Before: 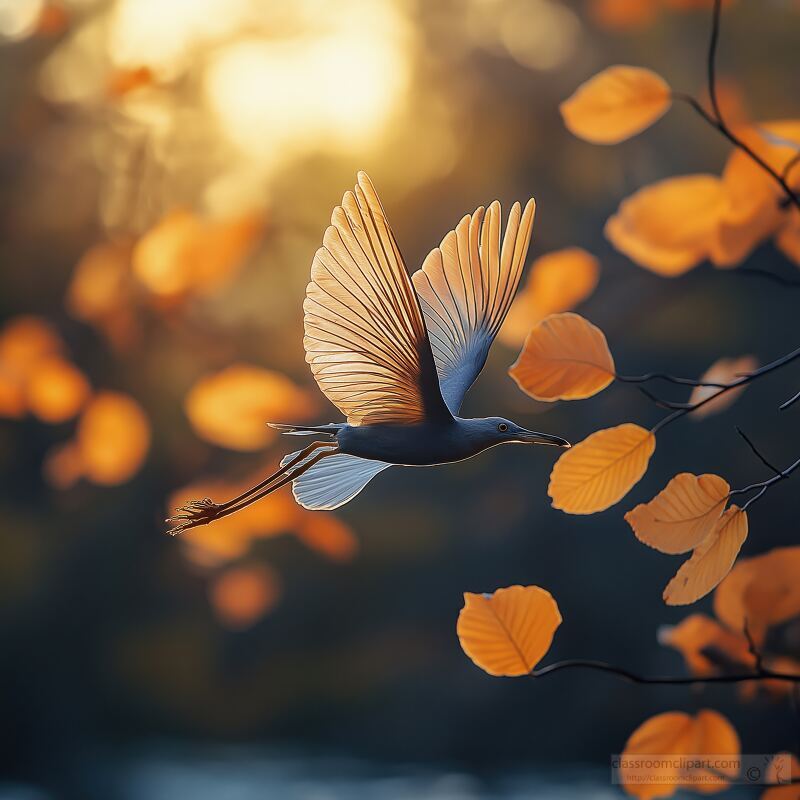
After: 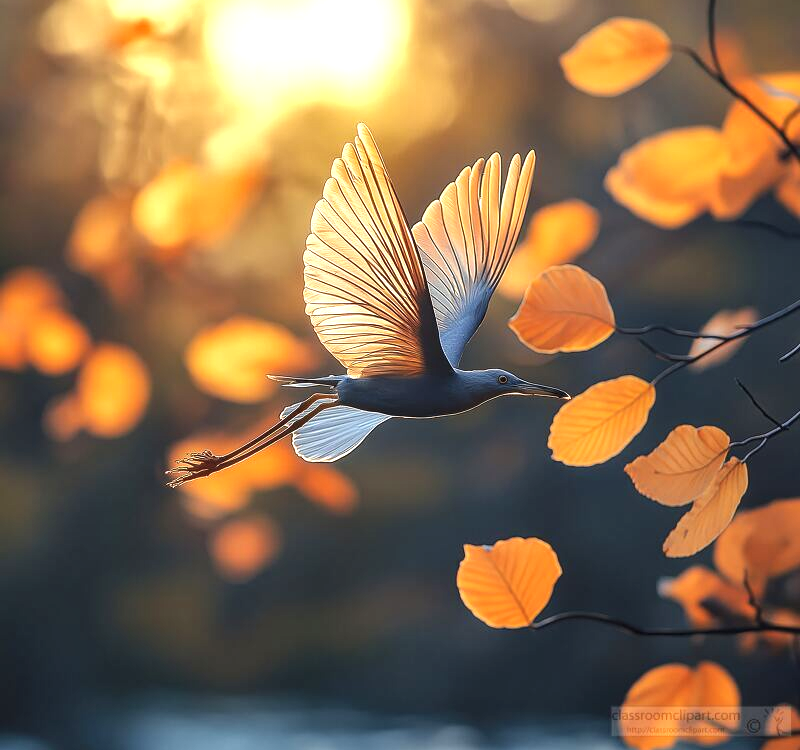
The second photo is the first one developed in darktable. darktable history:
exposure: black level correction -0.002, exposure 0.708 EV, compensate exposure bias true, compensate highlight preservation false
crop and rotate: top 6.25%
local contrast: highlights 100%, shadows 100%, detail 120%, midtone range 0.2
shadows and highlights: shadows 37.27, highlights -28.18, soften with gaussian
